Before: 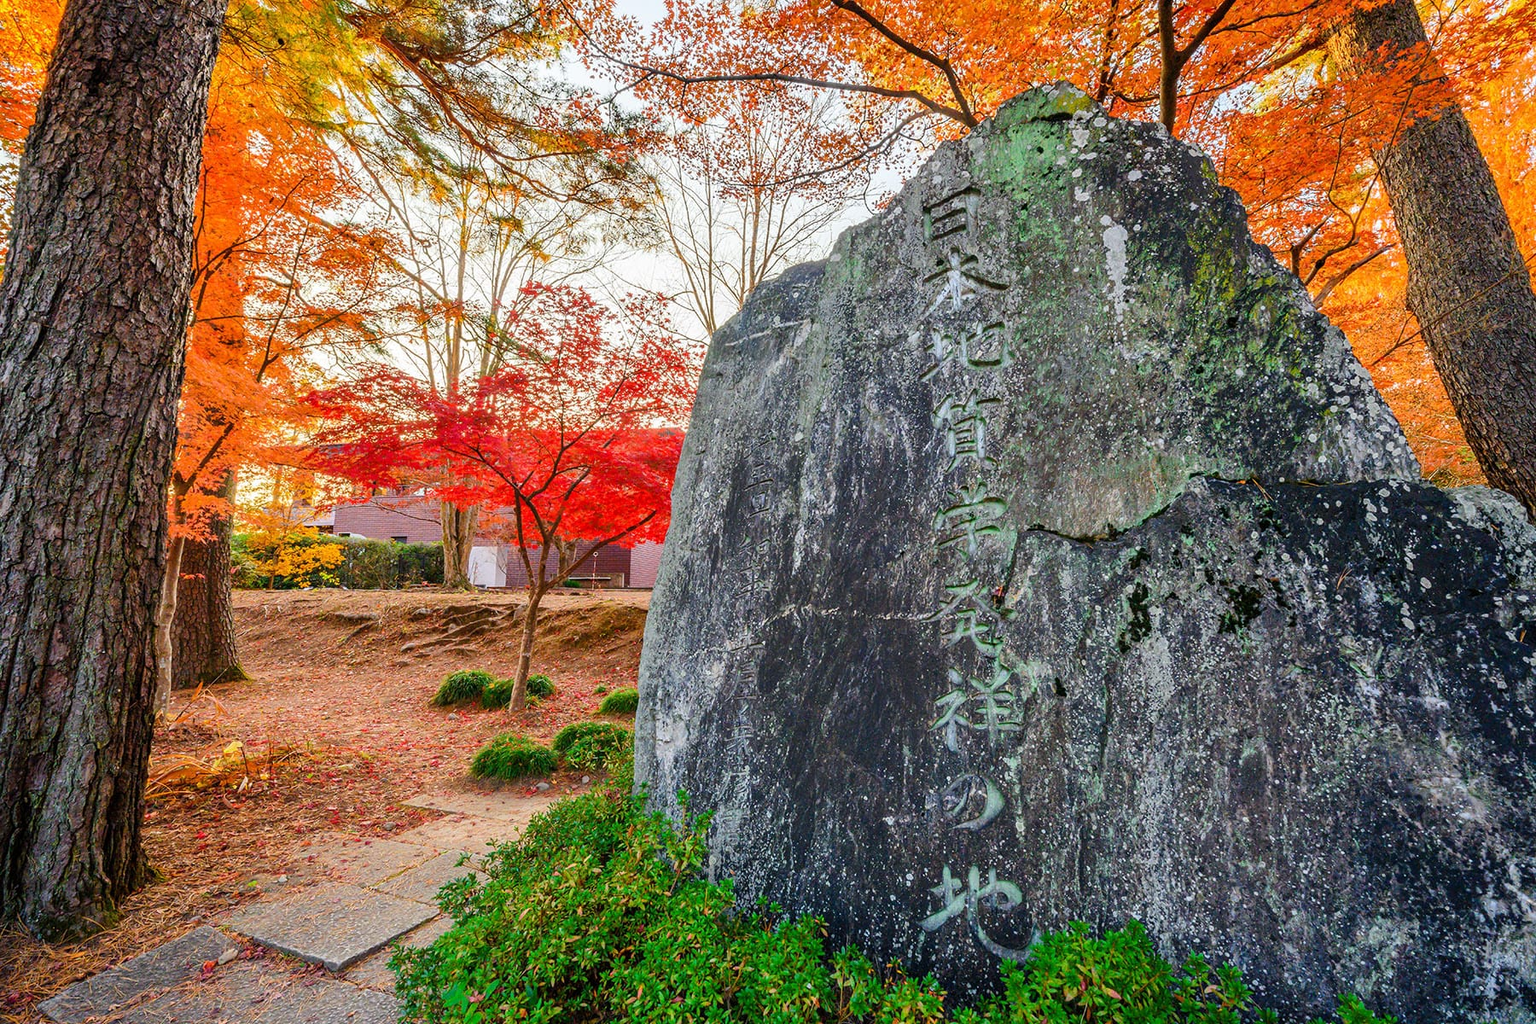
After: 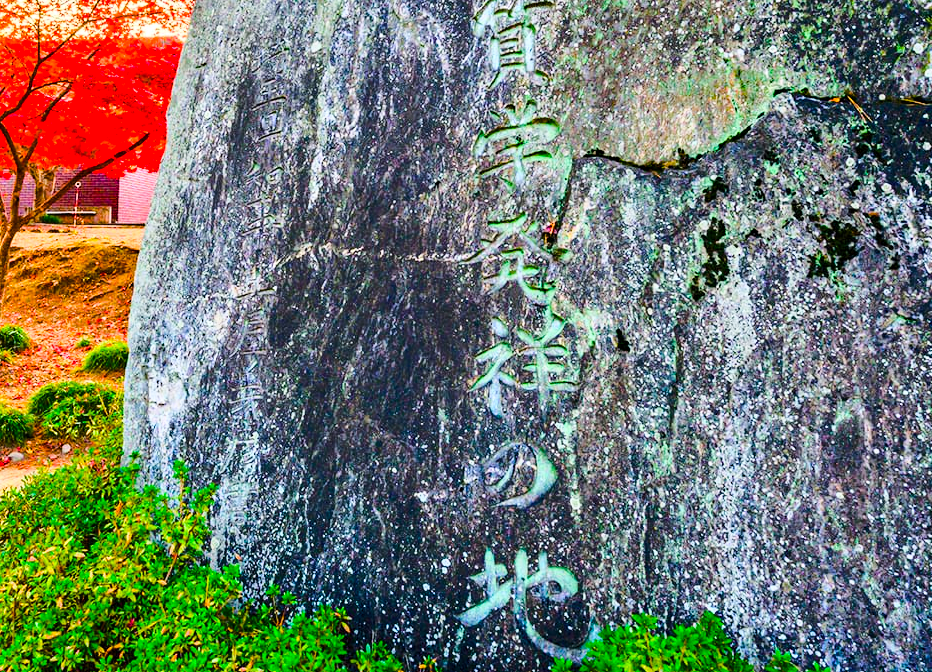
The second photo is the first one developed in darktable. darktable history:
base curve: curves: ch0 [(0, 0) (0.032, 0.037) (0.105, 0.228) (0.435, 0.76) (0.856, 0.983) (1, 1)]
color balance rgb: perceptual saturation grading › global saturation 45%, perceptual saturation grading › highlights -25%, perceptual saturation grading › shadows 50%, perceptual brilliance grading › global brilliance 3%, global vibrance 3%
haze removal: compatibility mode true, adaptive false
crop: left 34.479%, top 38.822%, right 13.718%, bottom 5.172%
